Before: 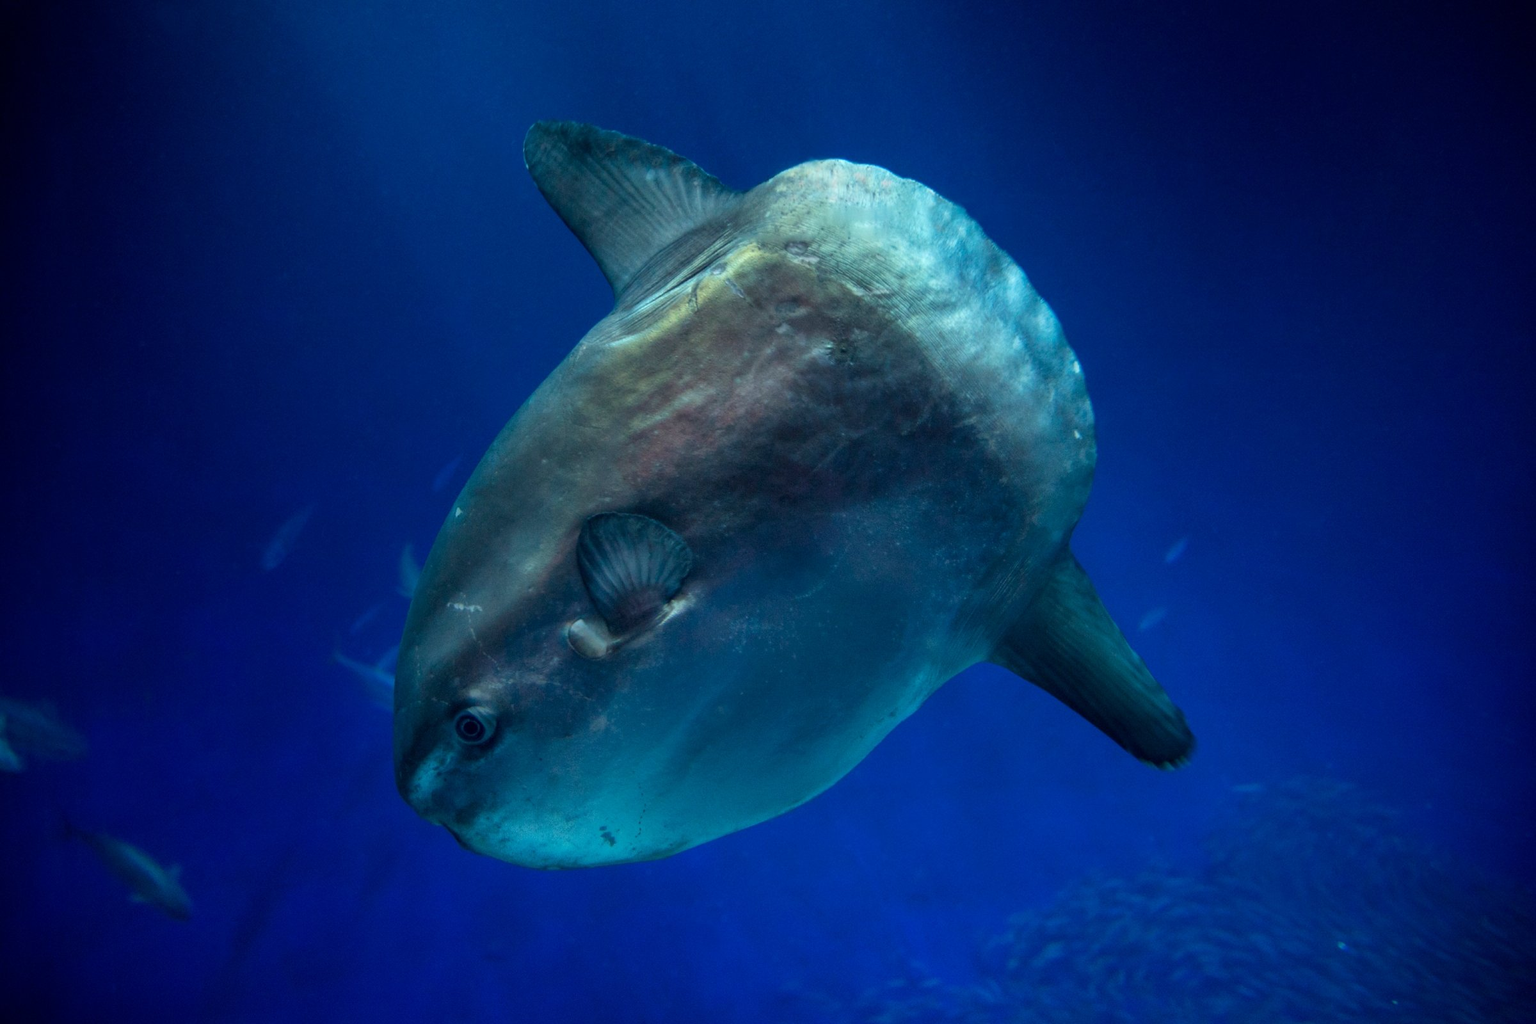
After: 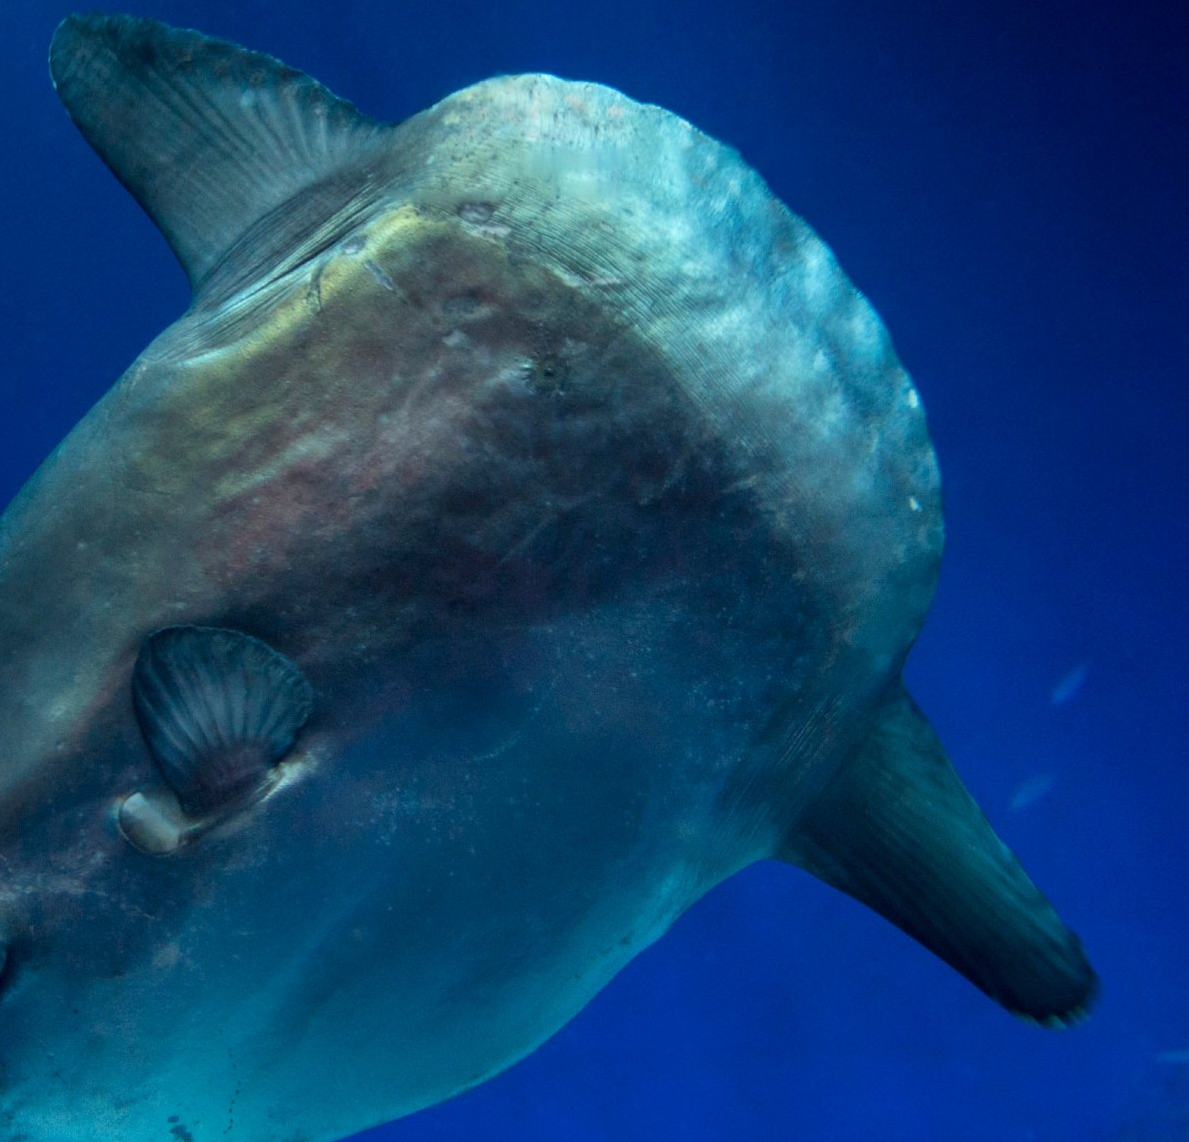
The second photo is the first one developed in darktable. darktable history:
crop: left 32.075%, top 10.976%, right 18.355%, bottom 17.596%
white balance: red 0.978, blue 0.999
